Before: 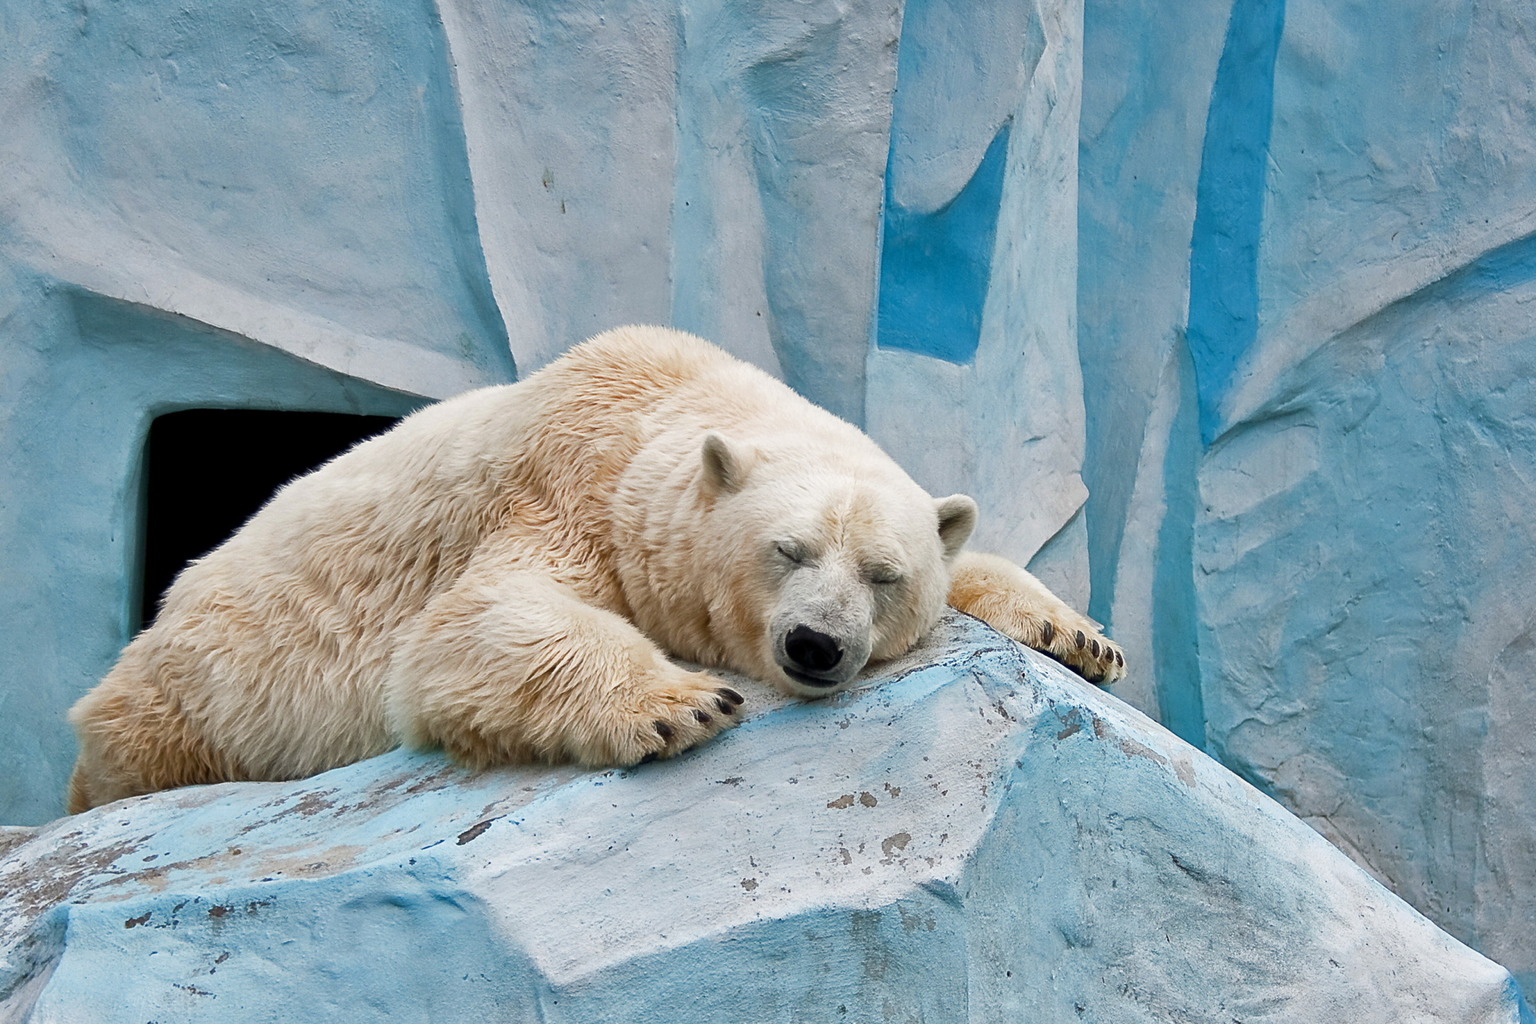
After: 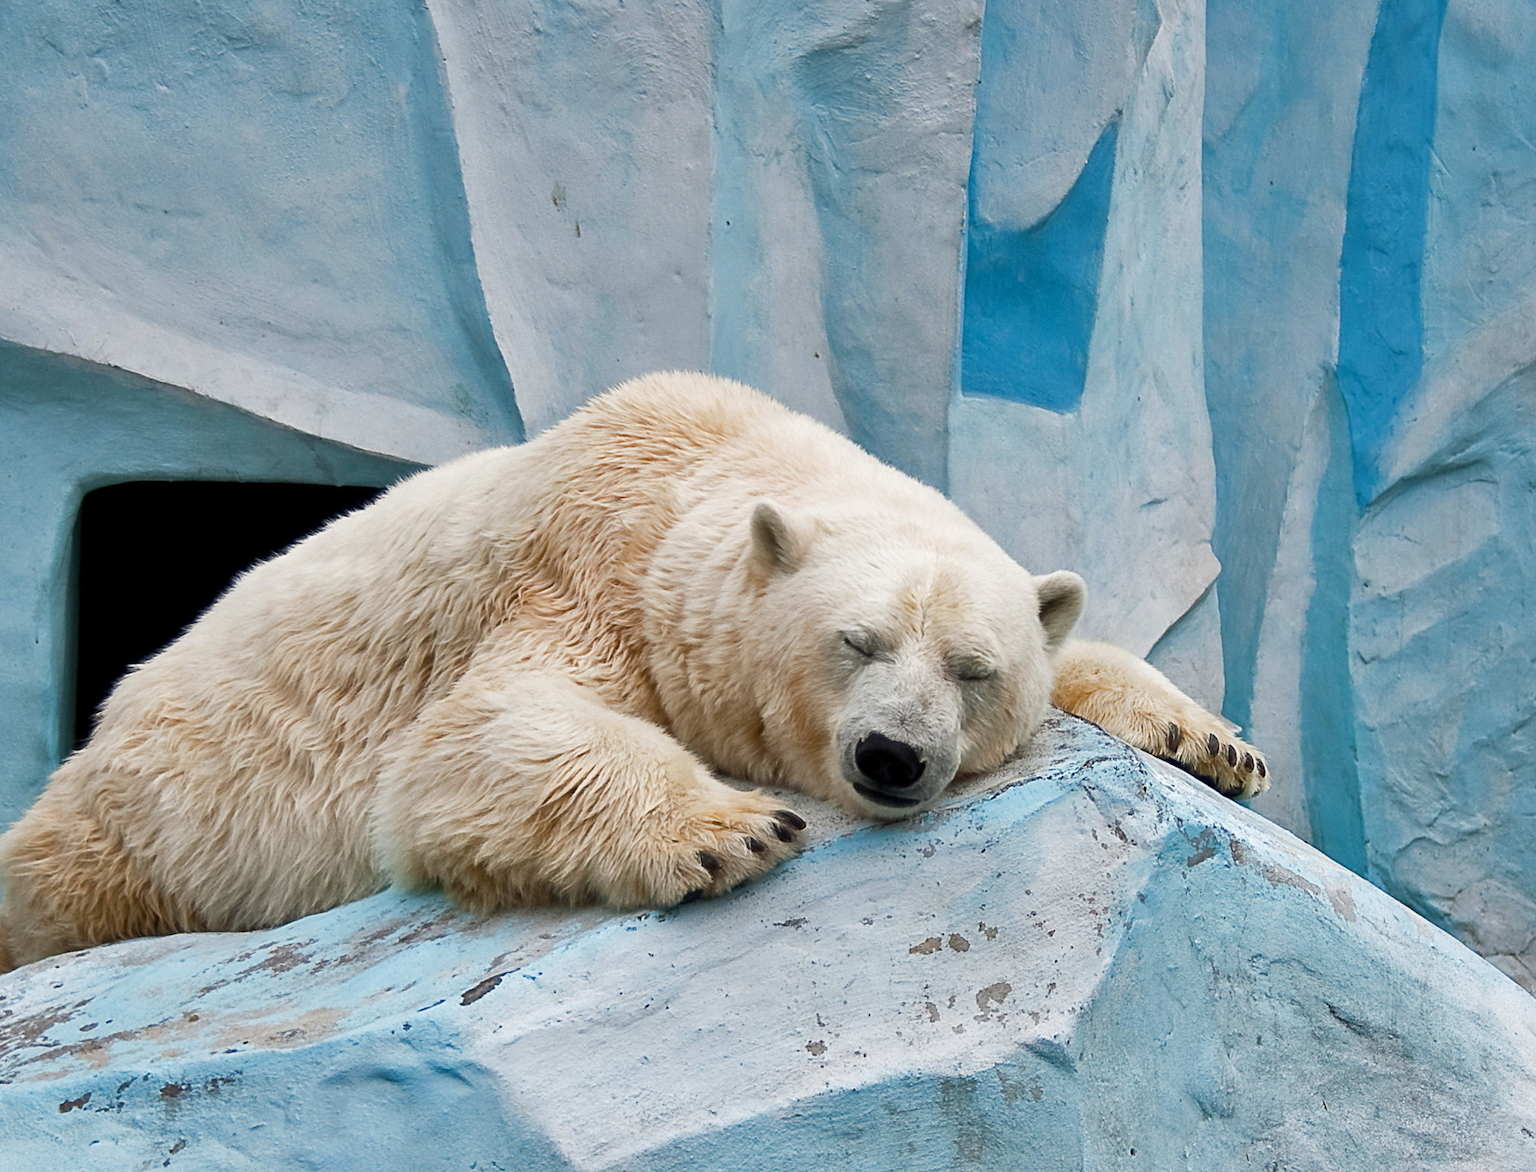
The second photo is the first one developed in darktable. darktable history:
crop and rotate: angle 0.873°, left 4.398%, top 1.001%, right 11.302%, bottom 2.507%
